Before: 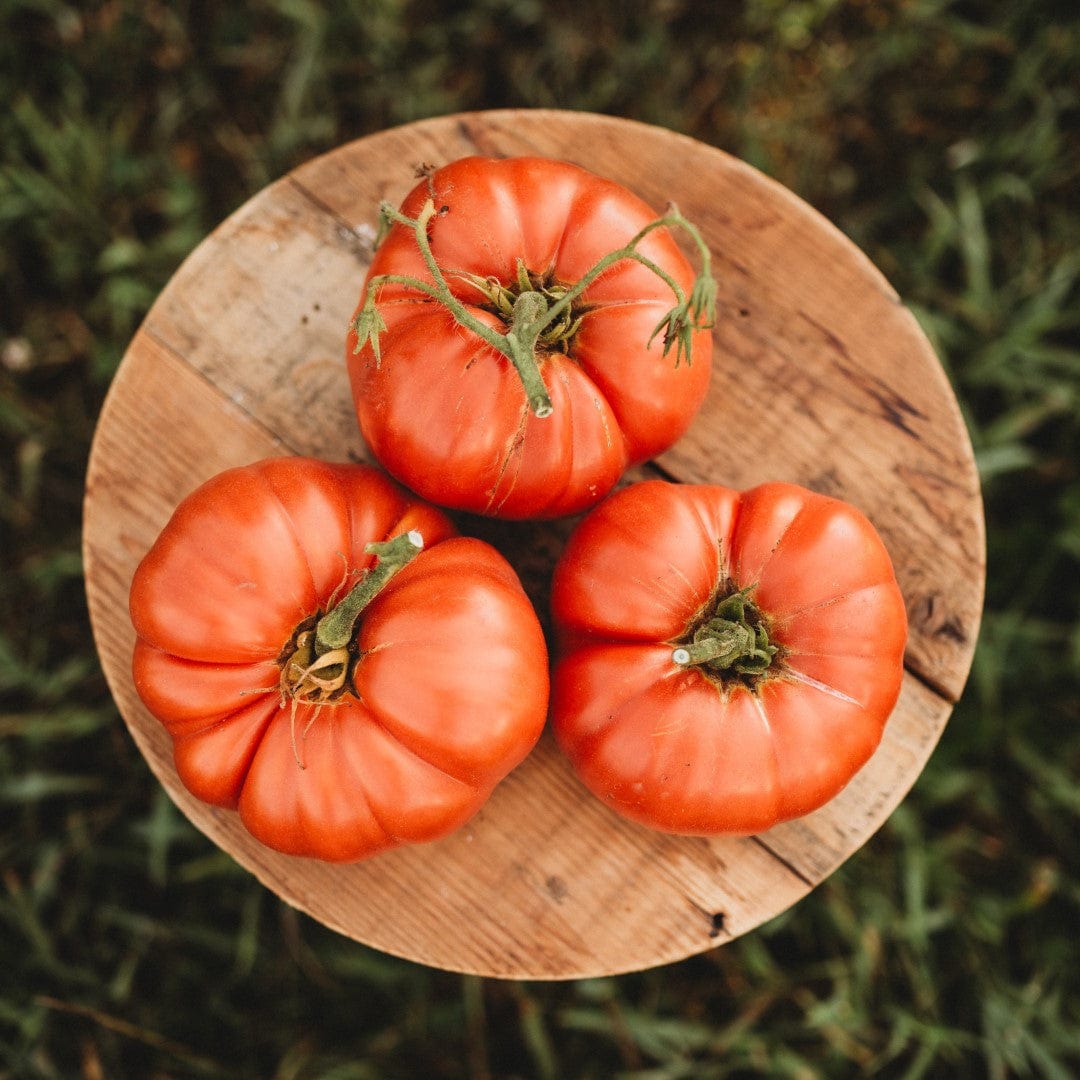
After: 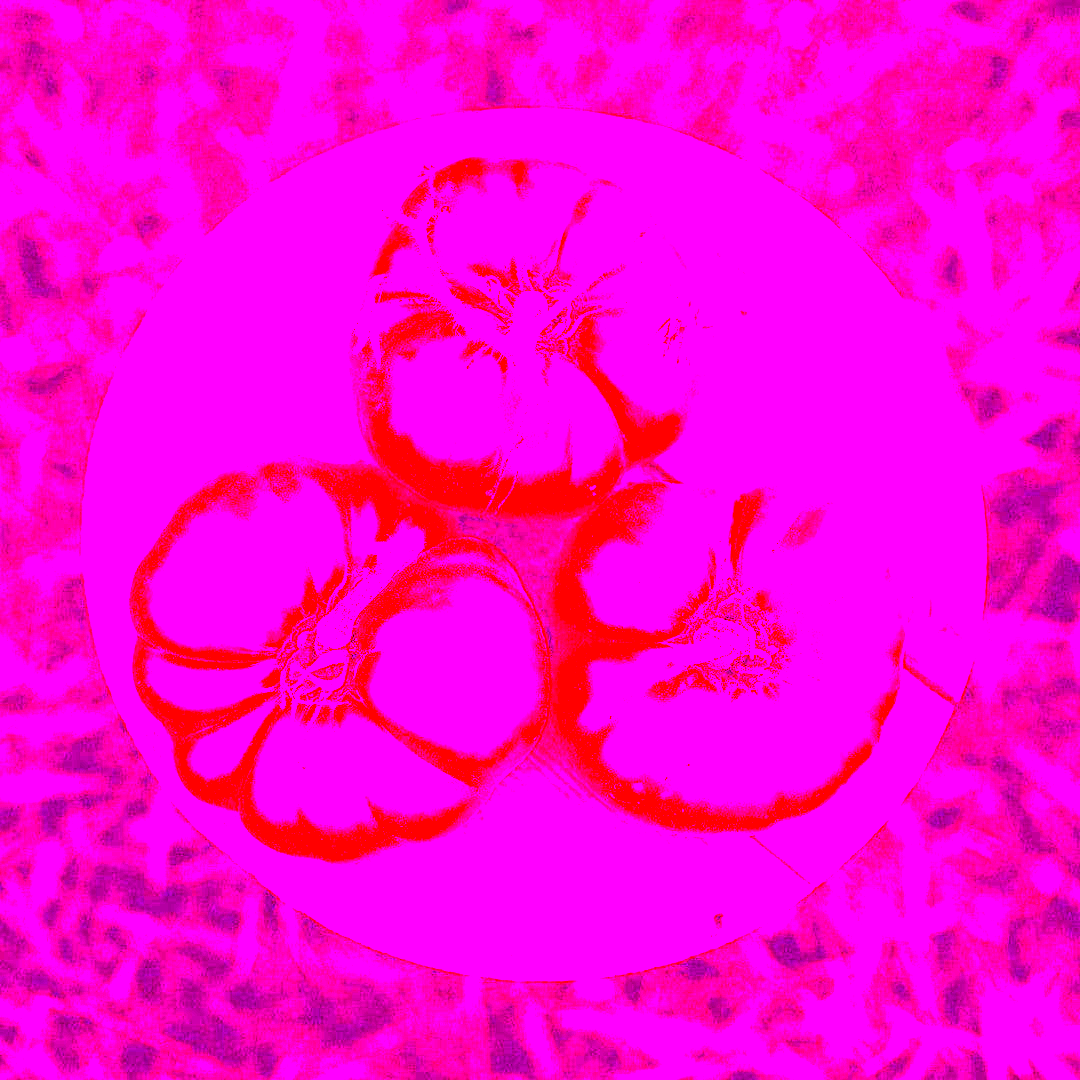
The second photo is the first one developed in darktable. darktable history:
levels: levels [0, 0.48, 0.961]
white balance: red 8, blue 8
color balance rgb: perceptual saturation grading › global saturation 10%, global vibrance 10%
